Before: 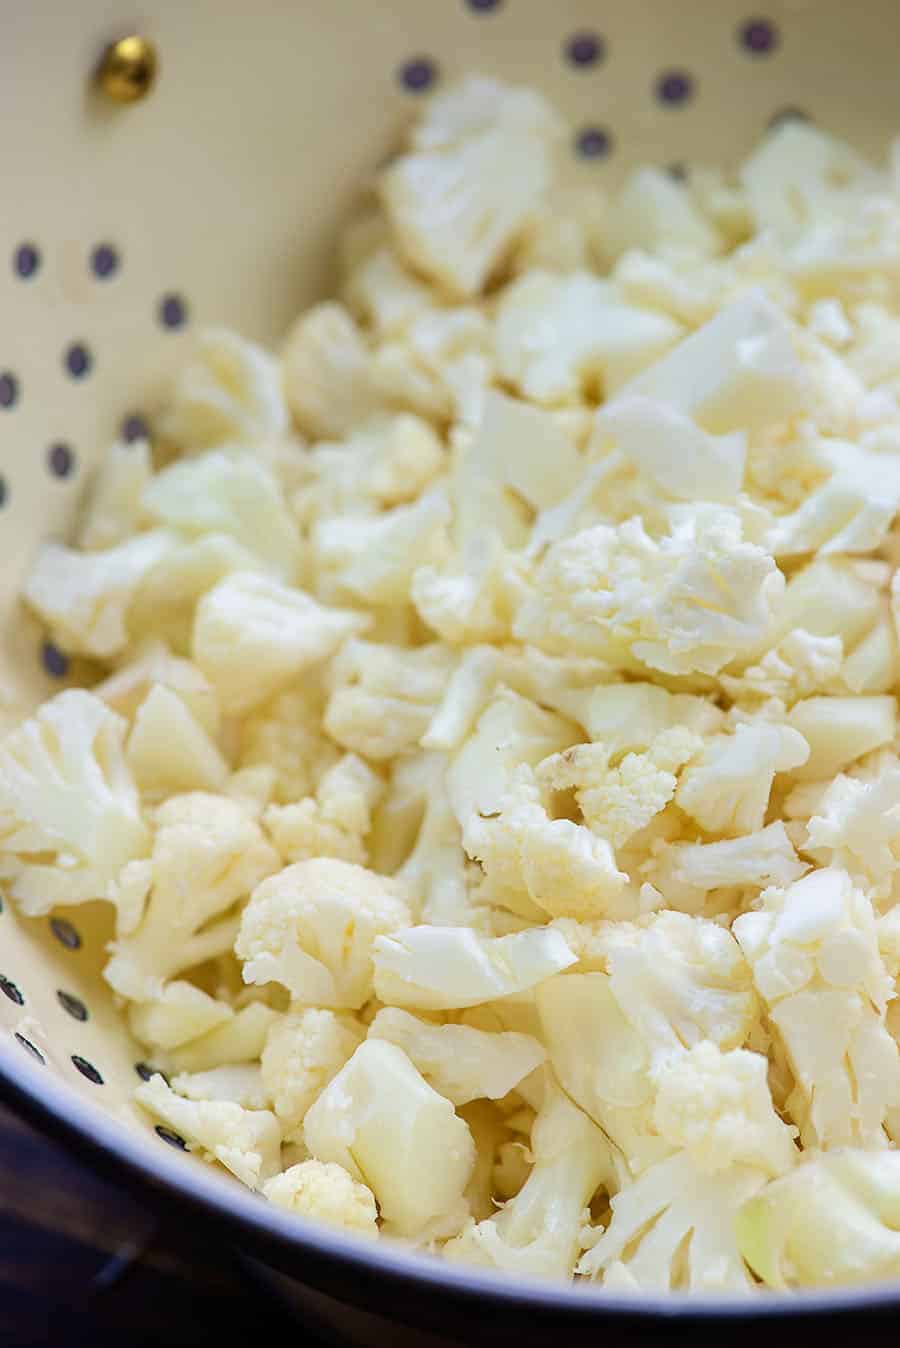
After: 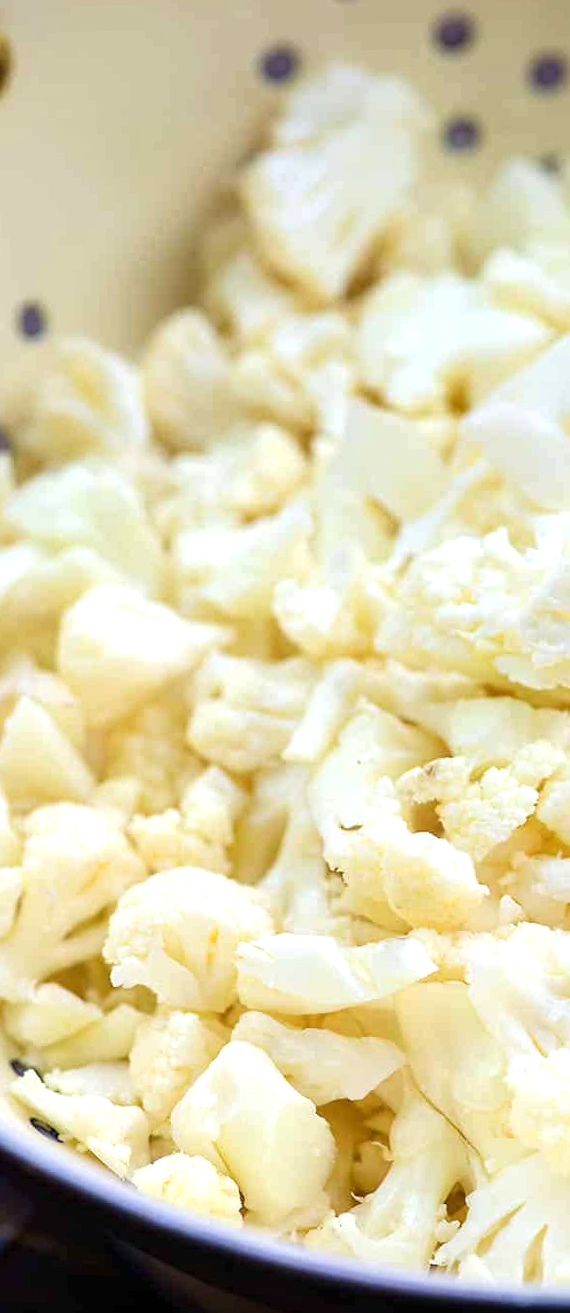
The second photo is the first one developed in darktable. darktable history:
exposure: exposure 0.507 EV, compensate highlight preservation false
rotate and perspective: rotation 0.074°, lens shift (vertical) 0.096, lens shift (horizontal) -0.041, crop left 0.043, crop right 0.952, crop top 0.024, crop bottom 0.979
tone equalizer: on, module defaults
crop and rotate: left 12.648%, right 20.685%
